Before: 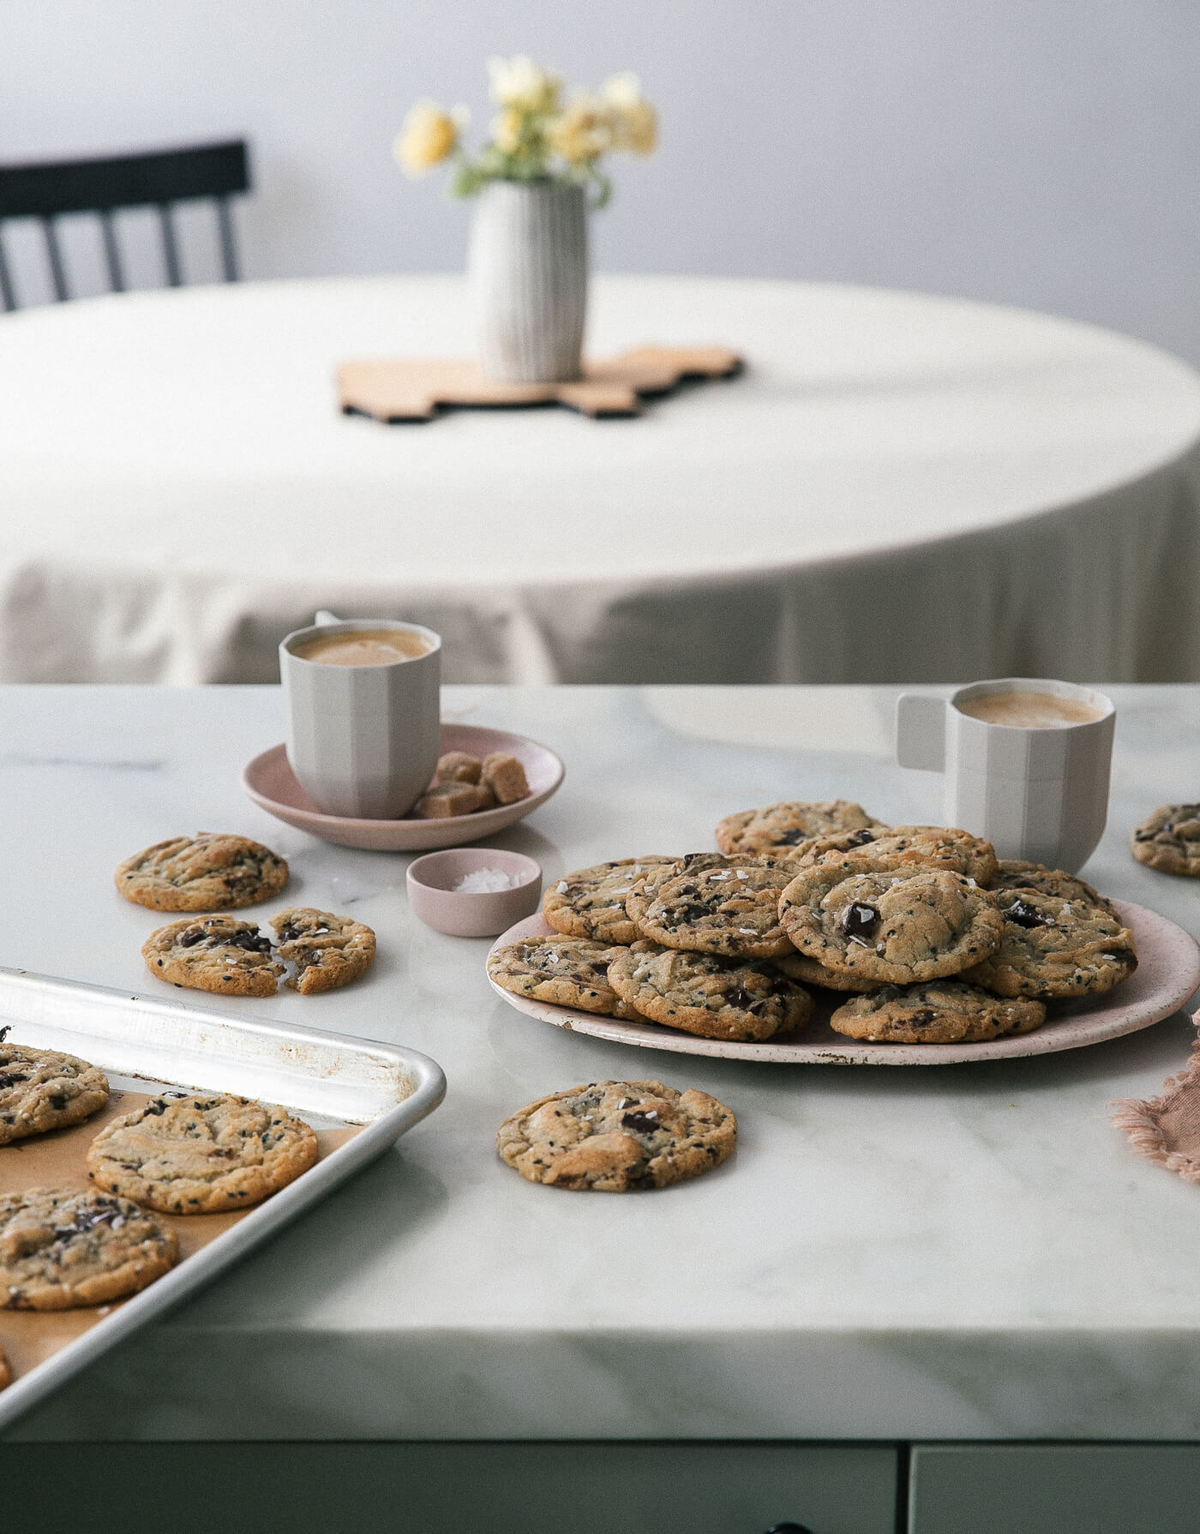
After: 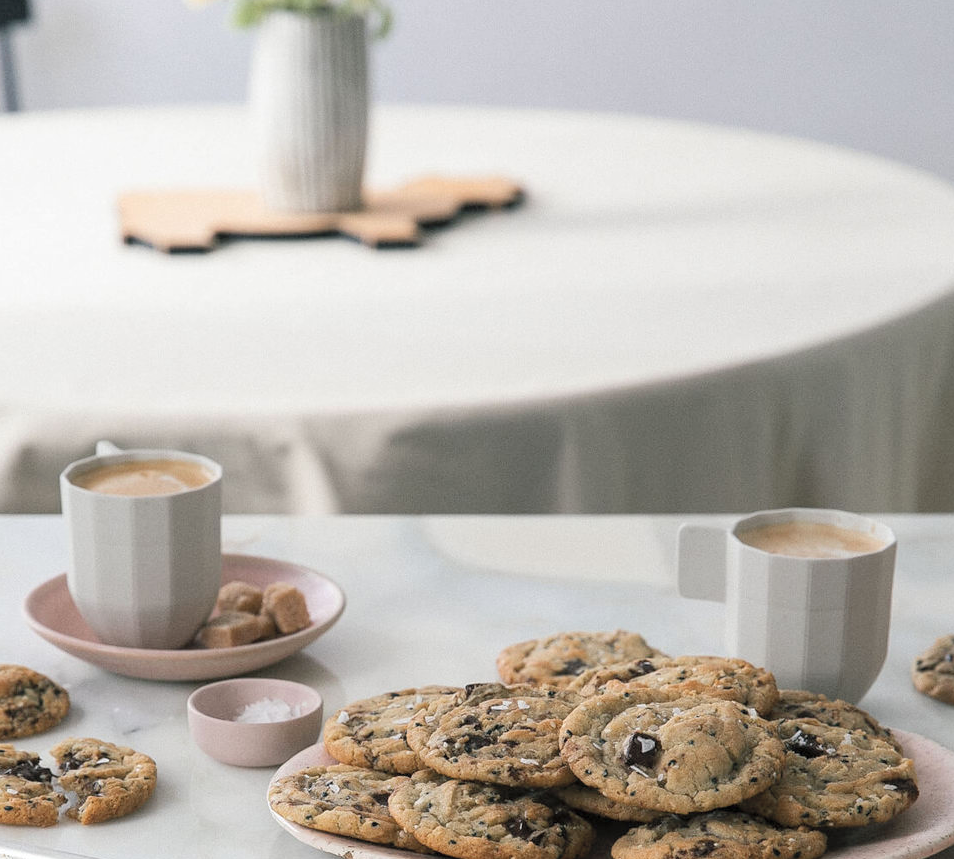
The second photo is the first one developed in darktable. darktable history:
contrast brightness saturation: brightness 0.149
crop: left 18.324%, top 11.094%, right 2.174%, bottom 32.881%
